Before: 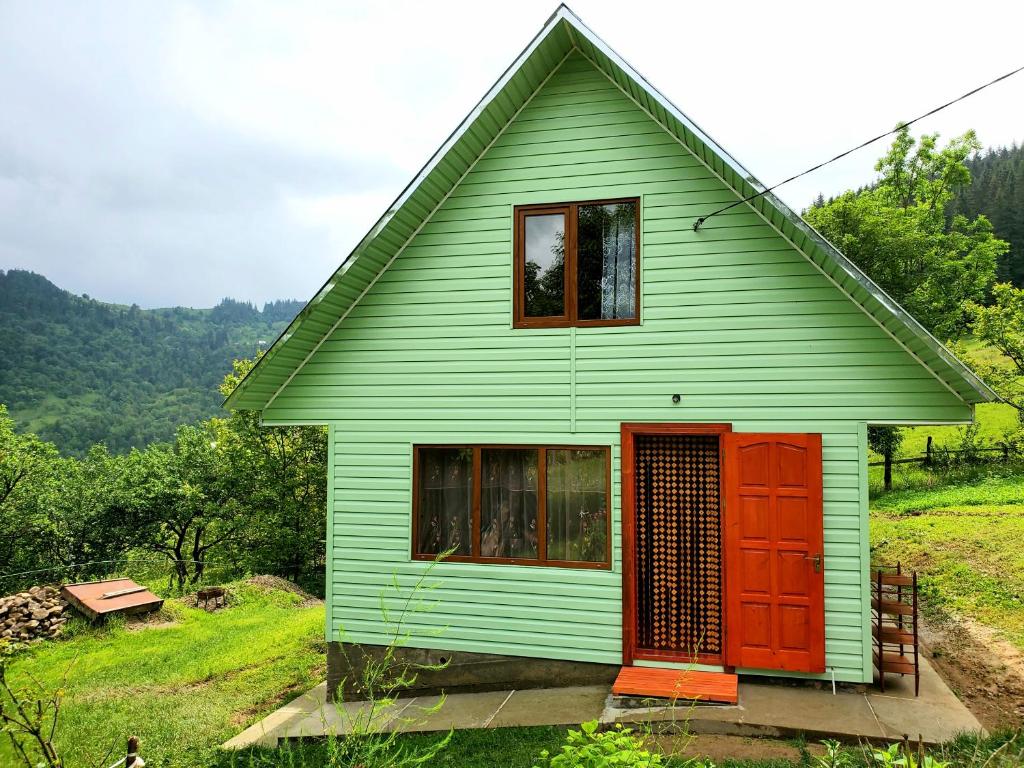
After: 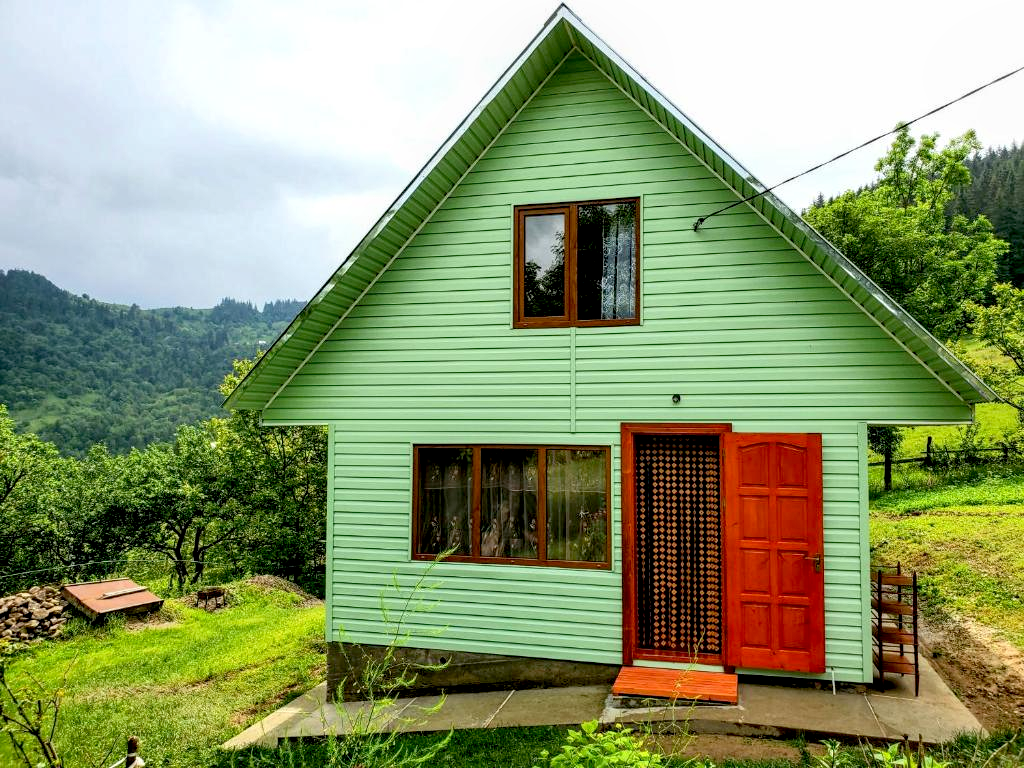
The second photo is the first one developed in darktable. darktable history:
local contrast: detail 130%
exposure: black level correction 0.013, compensate highlight preservation false
